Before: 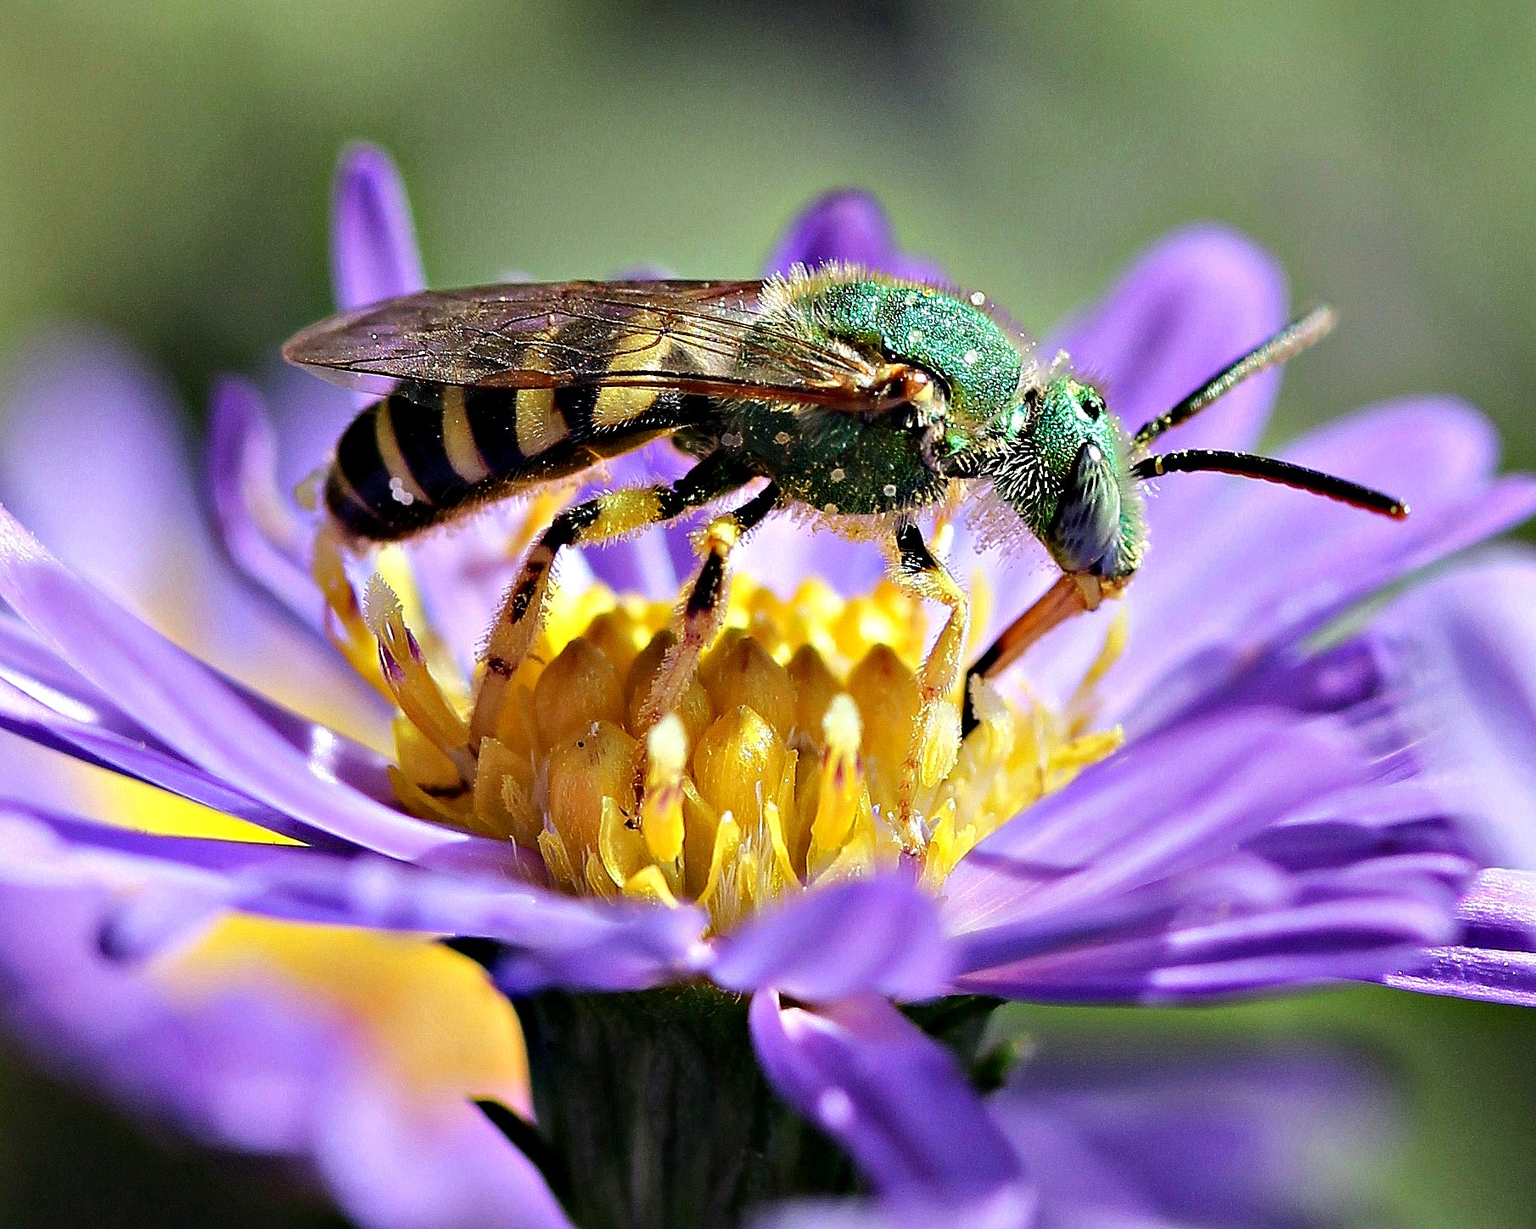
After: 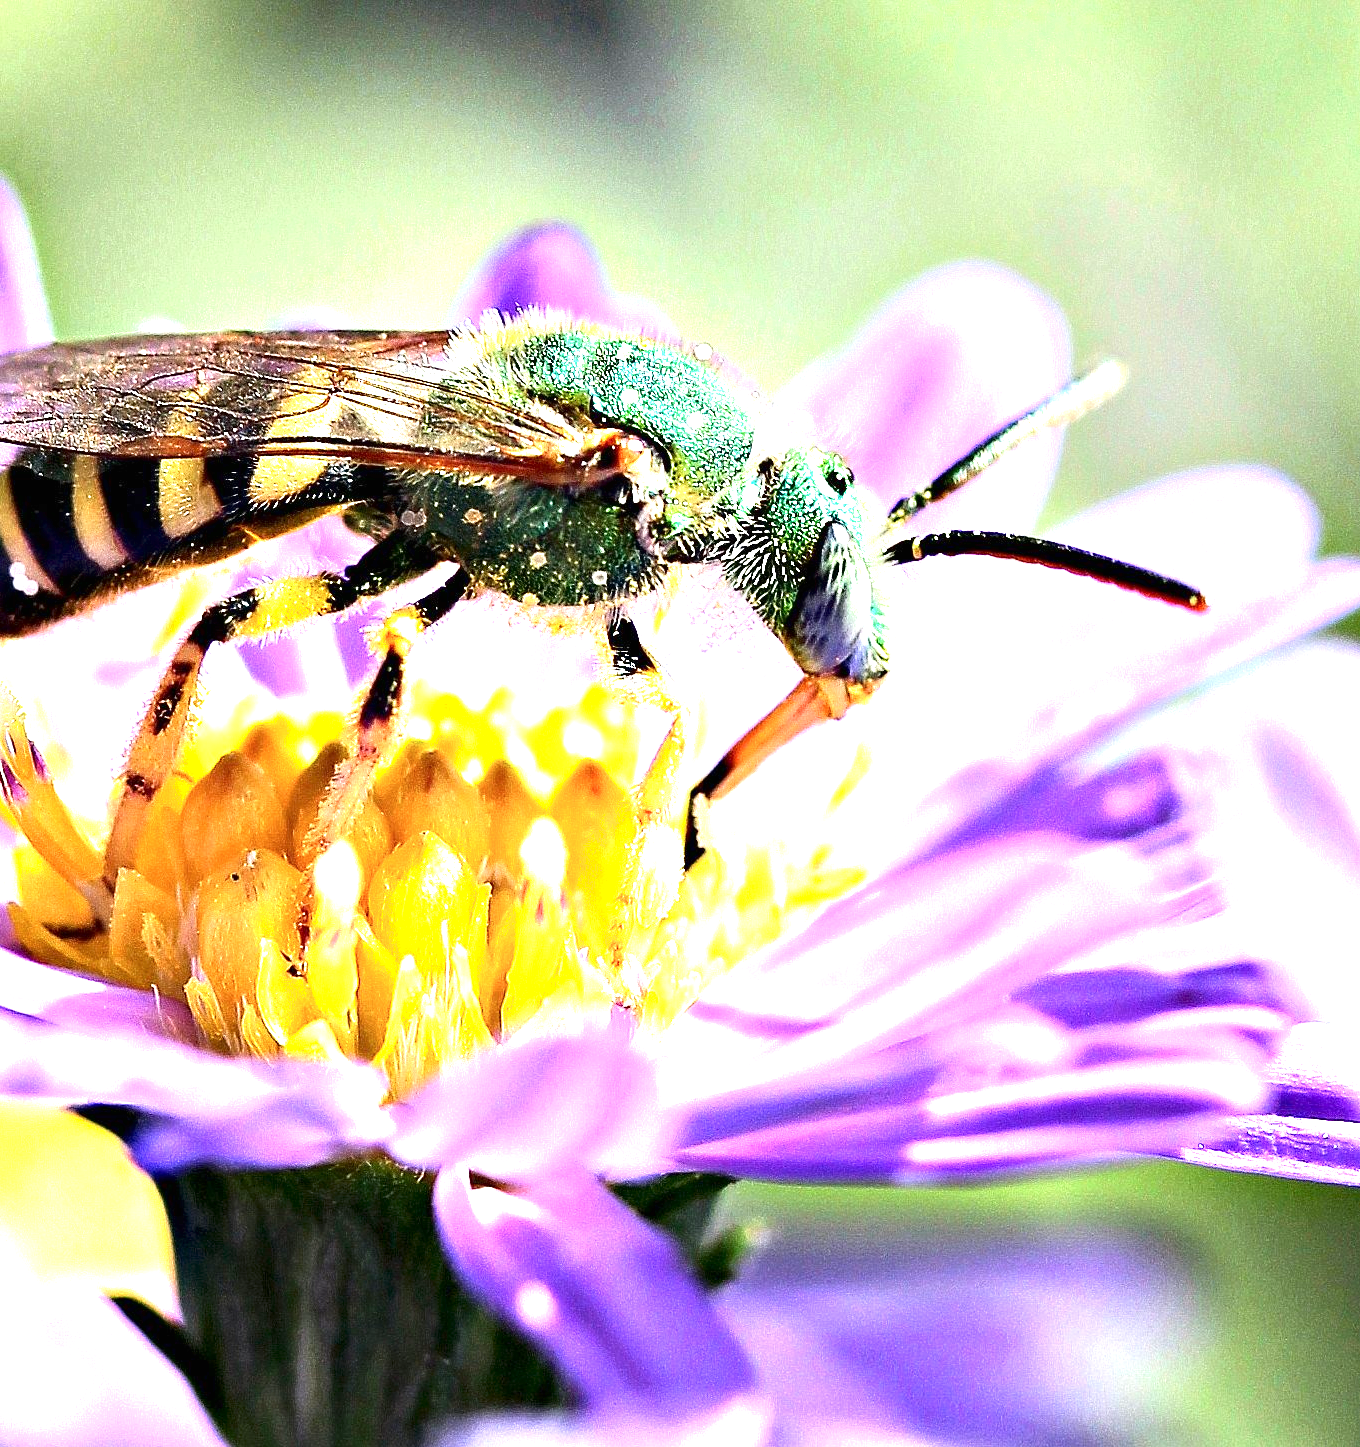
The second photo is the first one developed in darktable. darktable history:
exposure: black level correction 0, exposure 1.697 EV, compensate exposure bias true, compensate highlight preservation false
shadows and highlights: shadows -29.81, highlights 29.19
crop and rotate: left 24.824%
